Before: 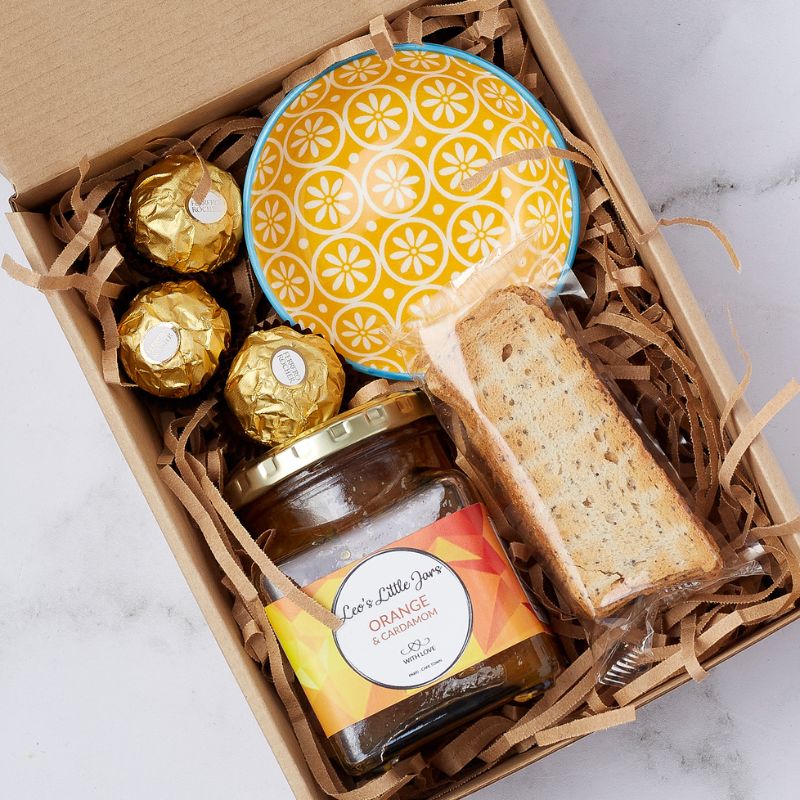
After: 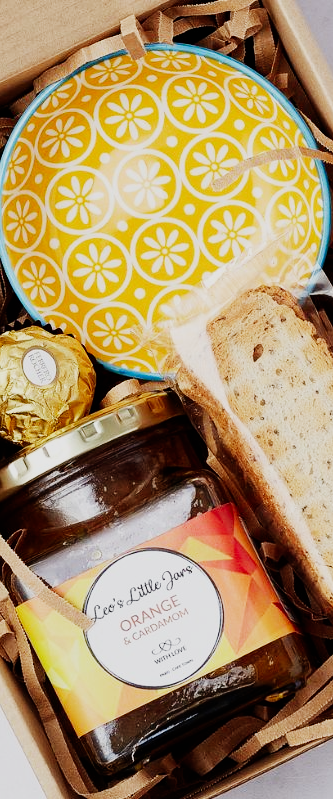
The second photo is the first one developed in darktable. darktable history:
crop: left 31.229%, right 27.105%
sigmoid: contrast 1.8, skew -0.2, preserve hue 0%, red attenuation 0.1, red rotation 0.035, green attenuation 0.1, green rotation -0.017, blue attenuation 0.15, blue rotation -0.052, base primaries Rec2020
